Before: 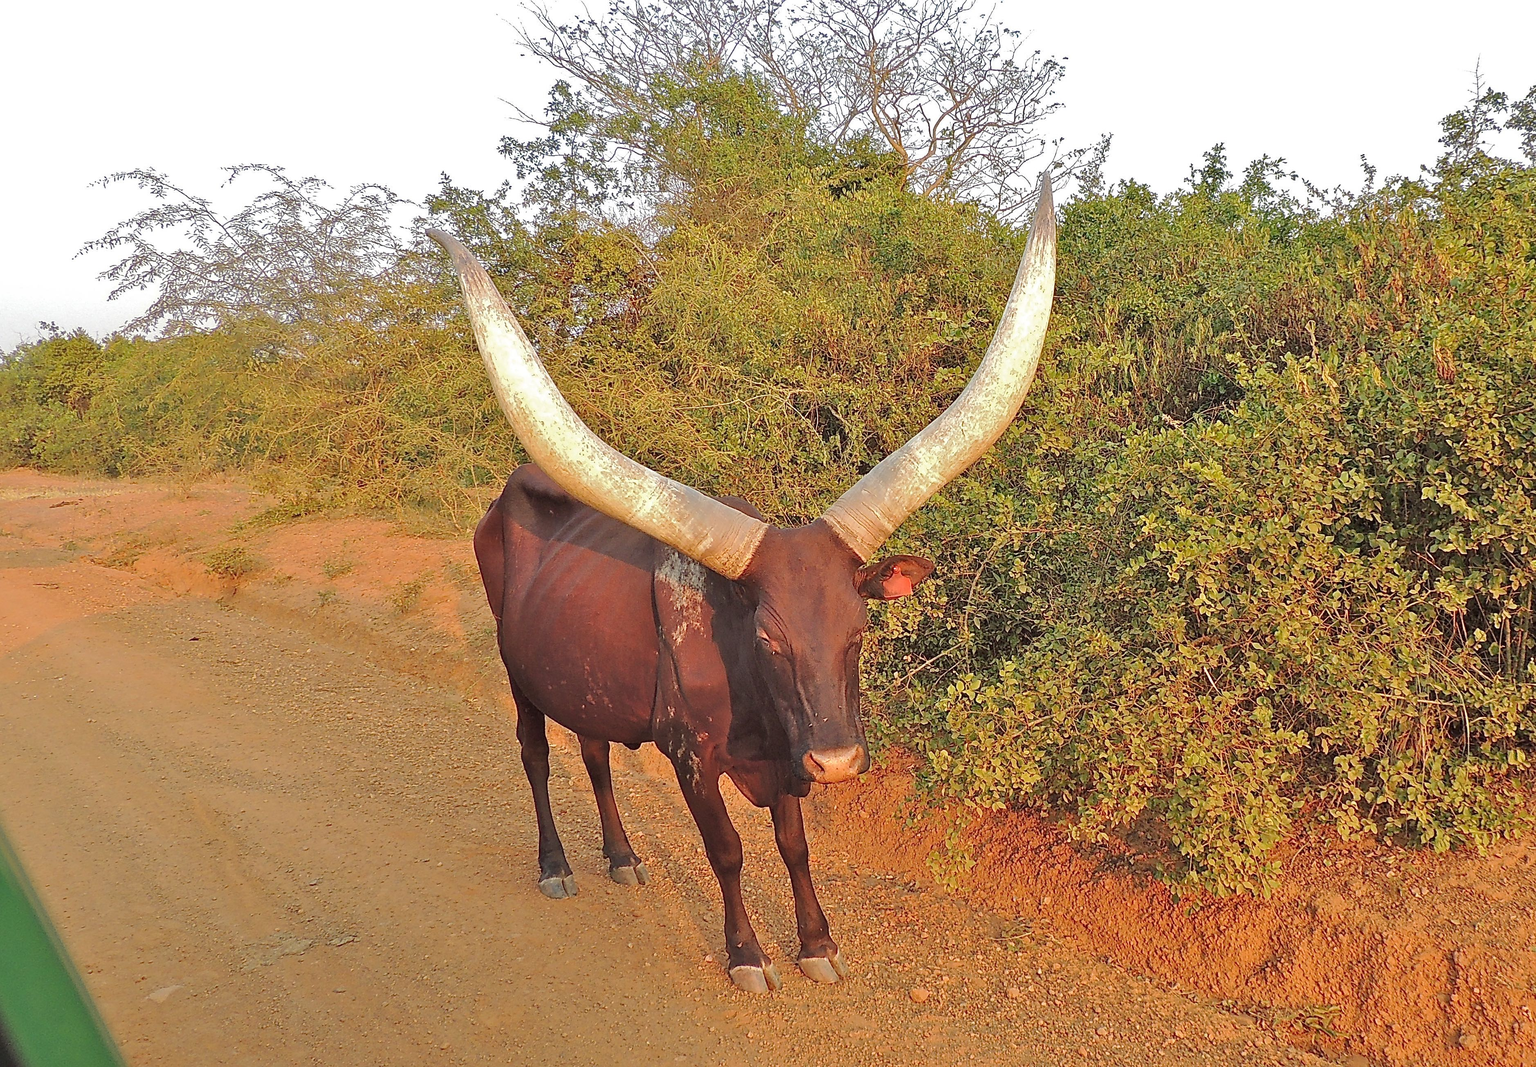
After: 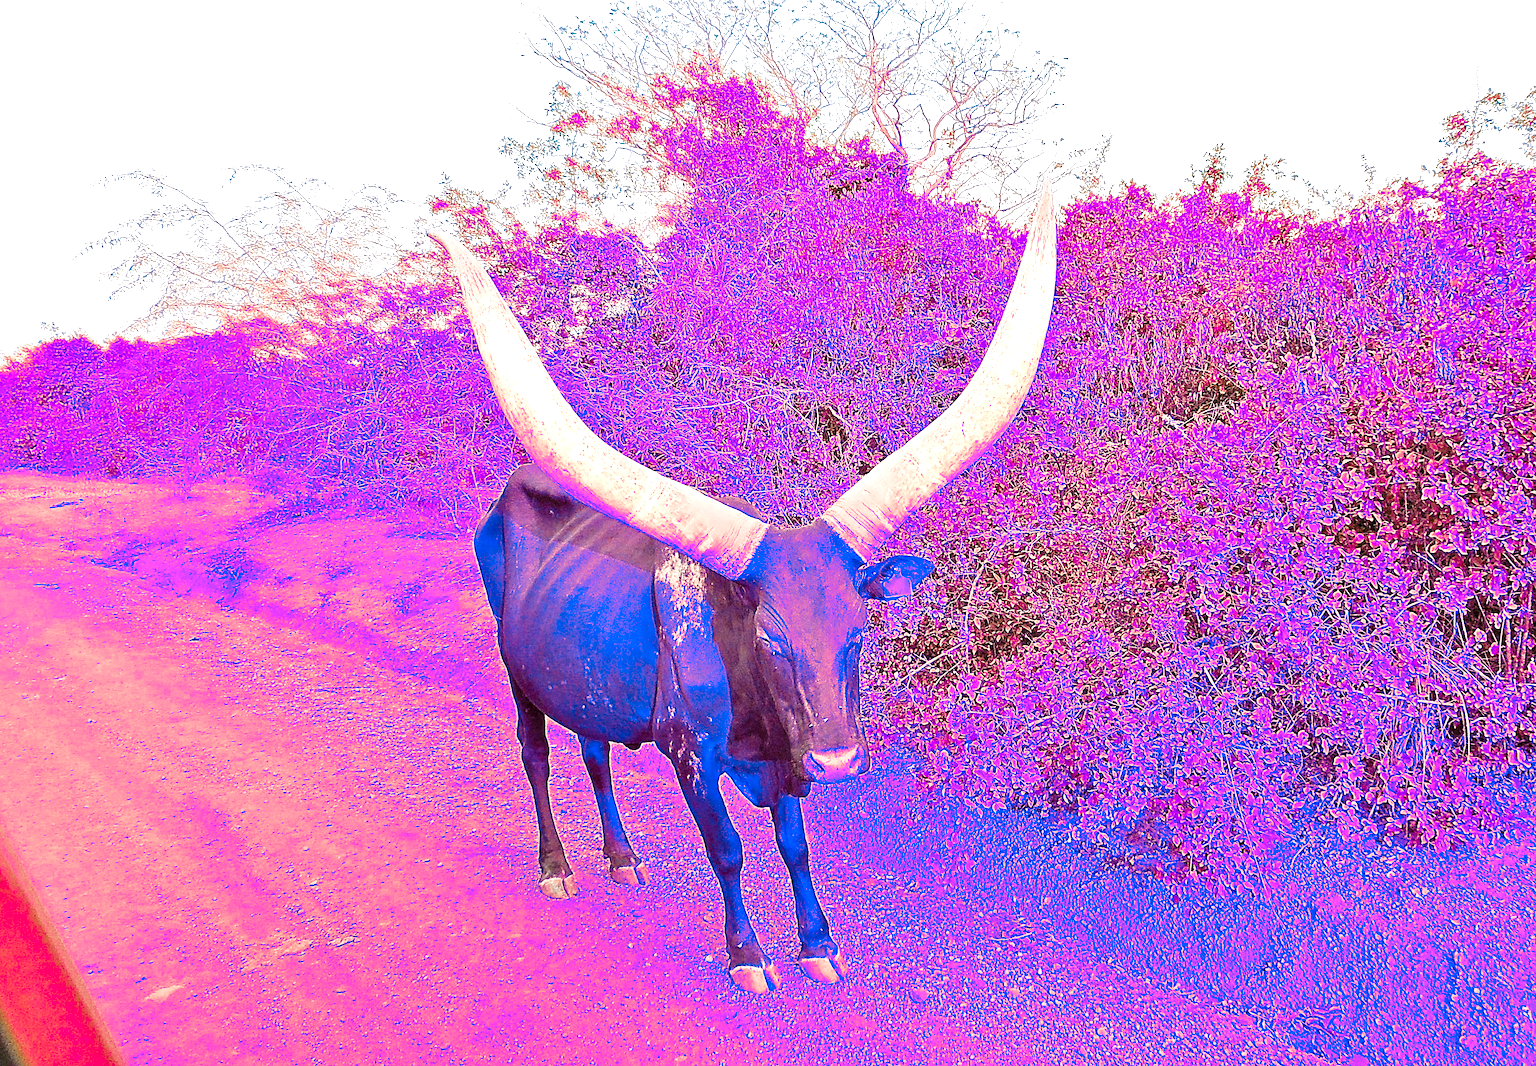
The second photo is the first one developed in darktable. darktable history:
exposure: black level correction 0.003, exposure 0.15 EV, compensate highlight preservation false
base curve: curves: ch0 [(0, 0) (0.028, 0.03) (0.121, 0.232) (0.46, 0.748) (0.859, 0.968) (1, 1)], preserve colors none
color balance rgb: shadows lift › chroma 1.008%, shadows lift › hue 28.44°, perceptual saturation grading › global saturation 19.838%, perceptual brilliance grading › global brilliance 12.787%, perceptual brilliance grading › highlights 15.169%, global vibrance 20%
local contrast: highlights 95%, shadows 88%, detail 160%, midtone range 0.2
color zones: curves: ch0 [(0.826, 0.353)]; ch1 [(0.242, 0.647) (0.889, 0.342)]; ch2 [(0.246, 0.089) (0.969, 0.068)]
tone equalizer: -8 EV -0.717 EV, -7 EV -0.733 EV, -6 EV -0.617 EV, -5 EV -0.365 EV, -3 EV 0.369 EV, -2 EV 0.6 EV, -1 EV 0.681 EV, +0 EV 0.729 EV
haze removal: compatibility mode true, adaptive false
